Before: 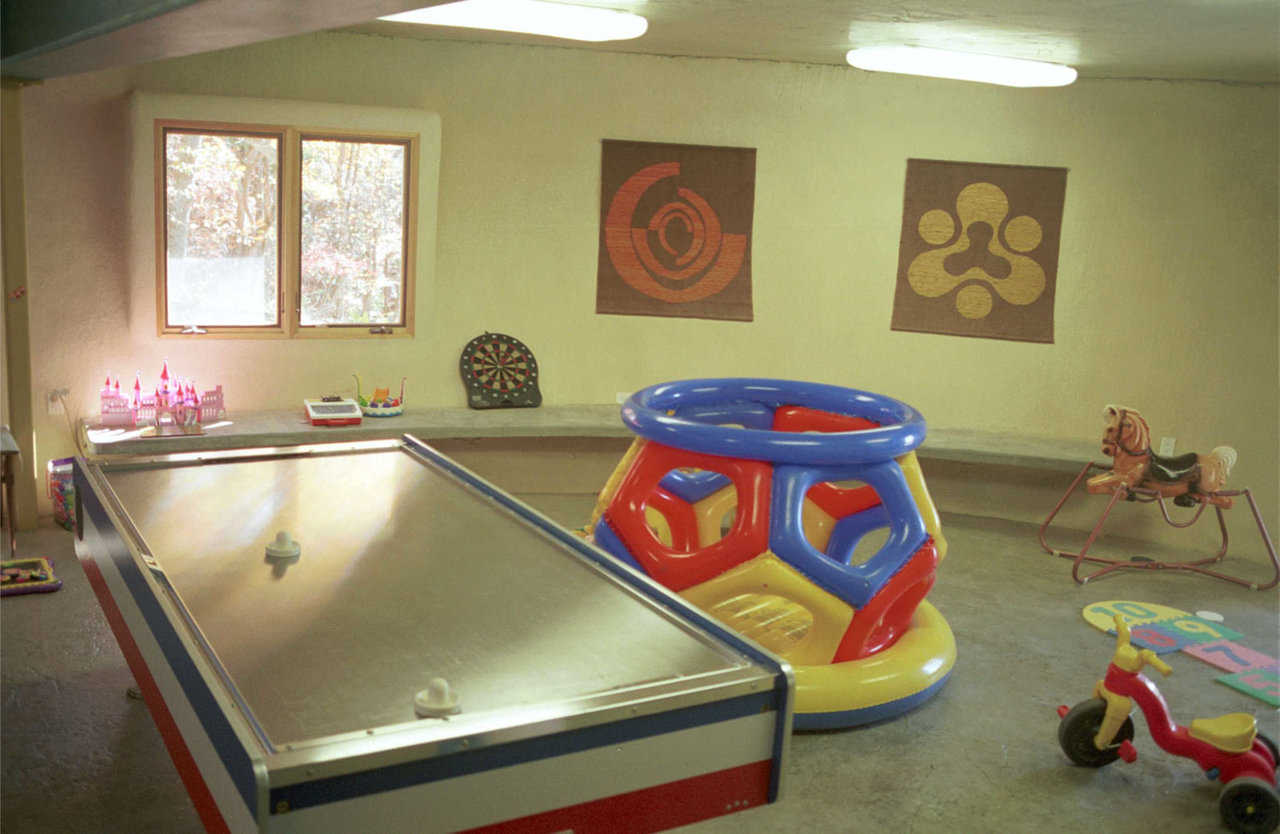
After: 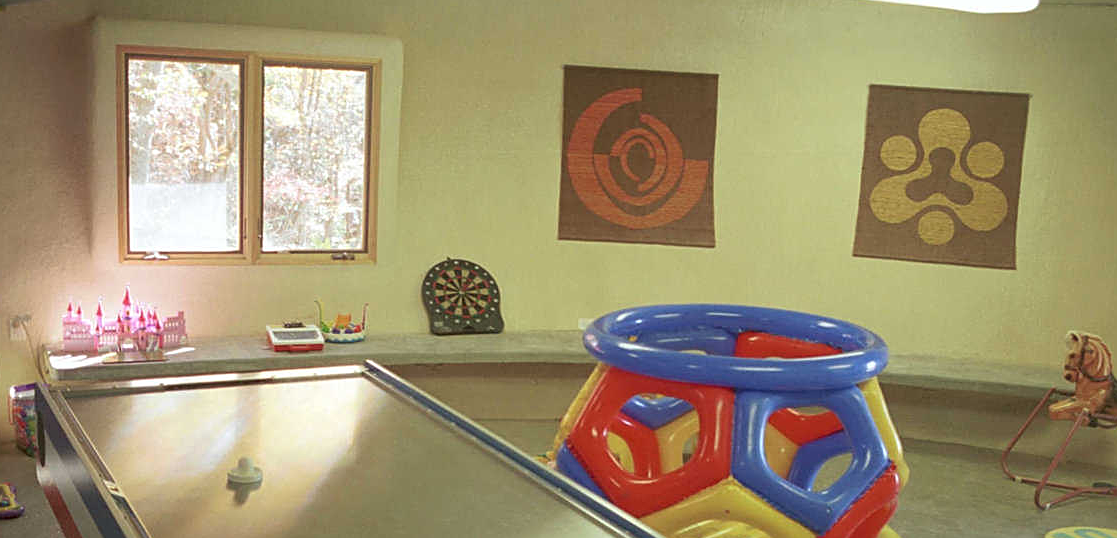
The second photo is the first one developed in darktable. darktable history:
crop: left 3.015%, top 8.969%, right 9.647%, bottom 26.457%
sharpen: on, module defaults
